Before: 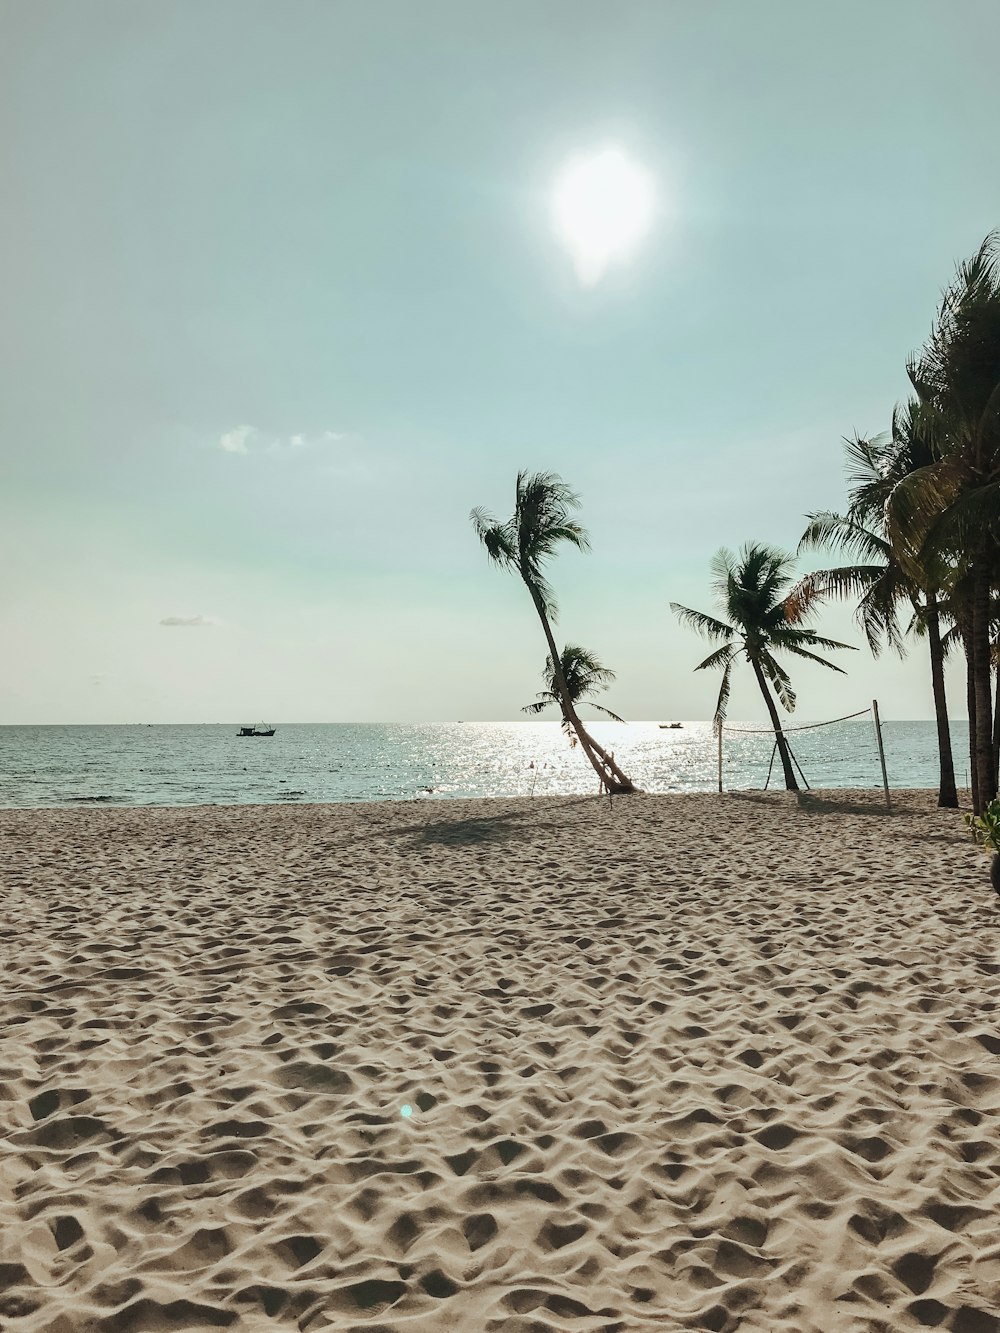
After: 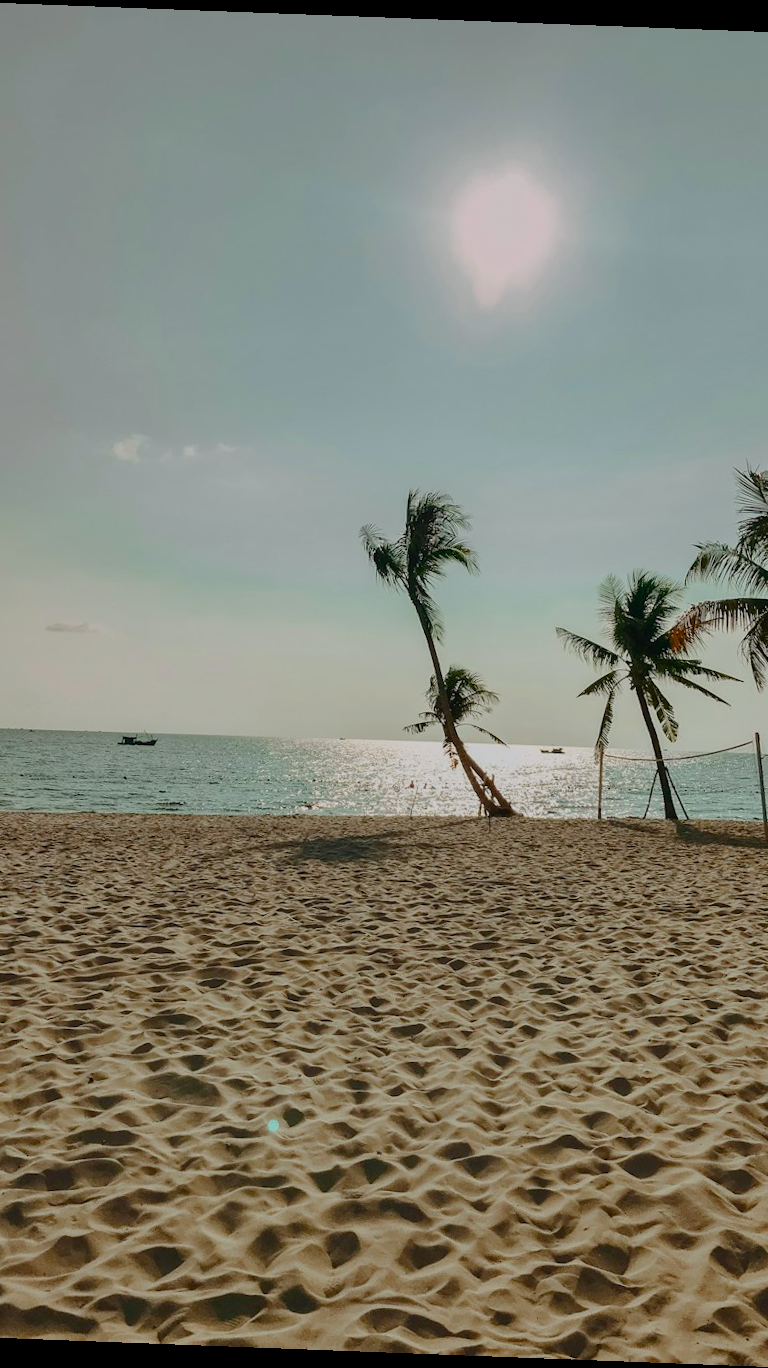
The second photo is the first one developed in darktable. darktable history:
exposure: exposure -0.582 EV, compensate highlight preservation false
rotate and perspective: rotation 2.17°, automatic cropping off
bloom: size 5%, threshold 95%, strength 15%
crop: left 13.443%, right 13.31%
color balance rgb: perceptual saturation grading › global saturation 35%, perceptual saturation grading › highlights -25%, perceptual saturation grading › shadows 50%
contrast brightness saturation: contrast 0.04, saturation 0.16
graduated density: density 0.38 EV, hardness 21%, rotation -6.11°, saturation 32%
